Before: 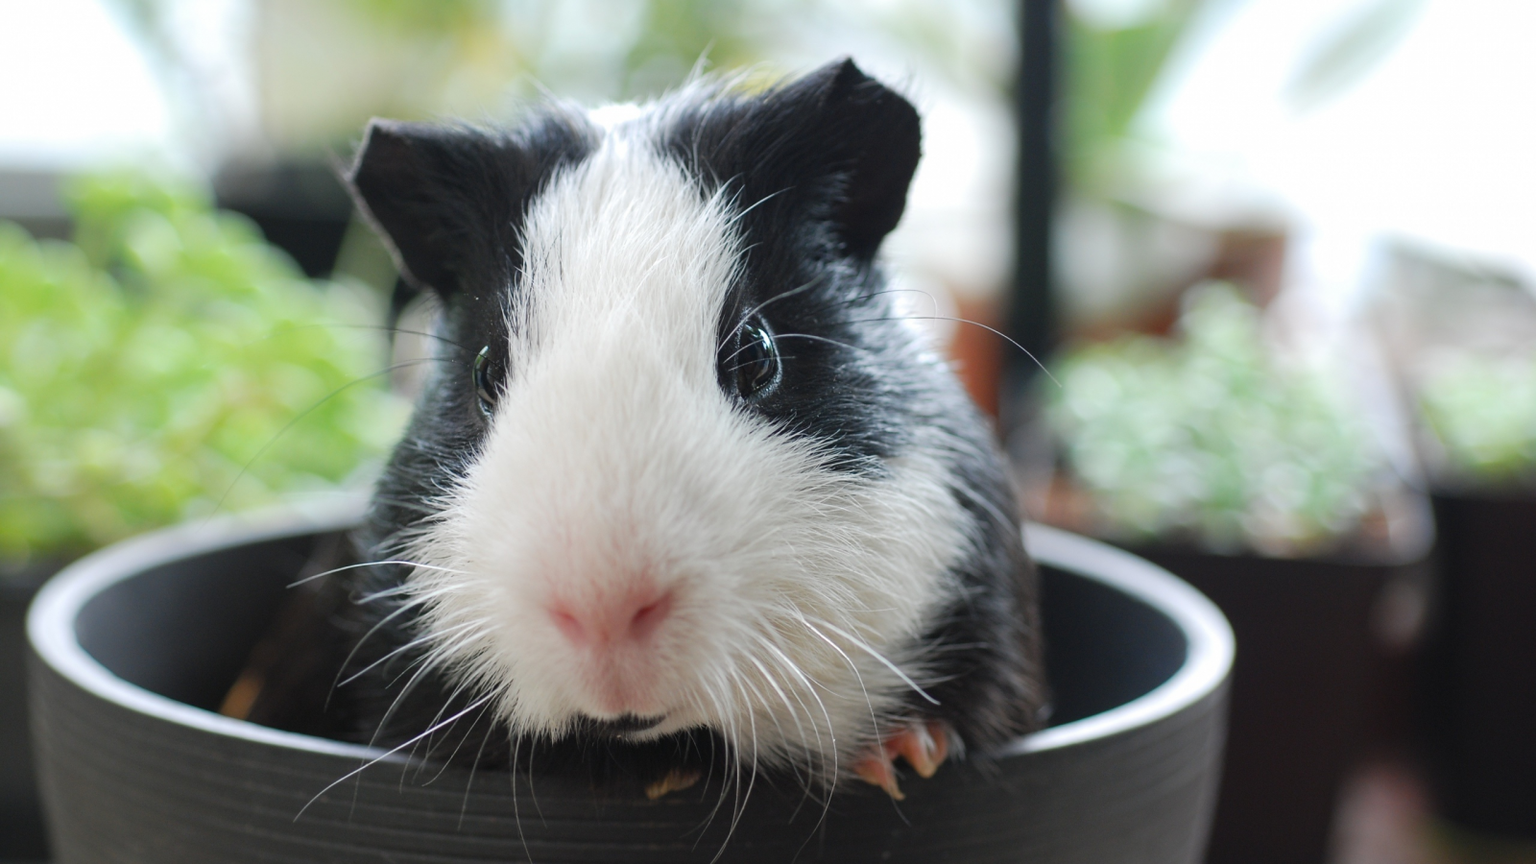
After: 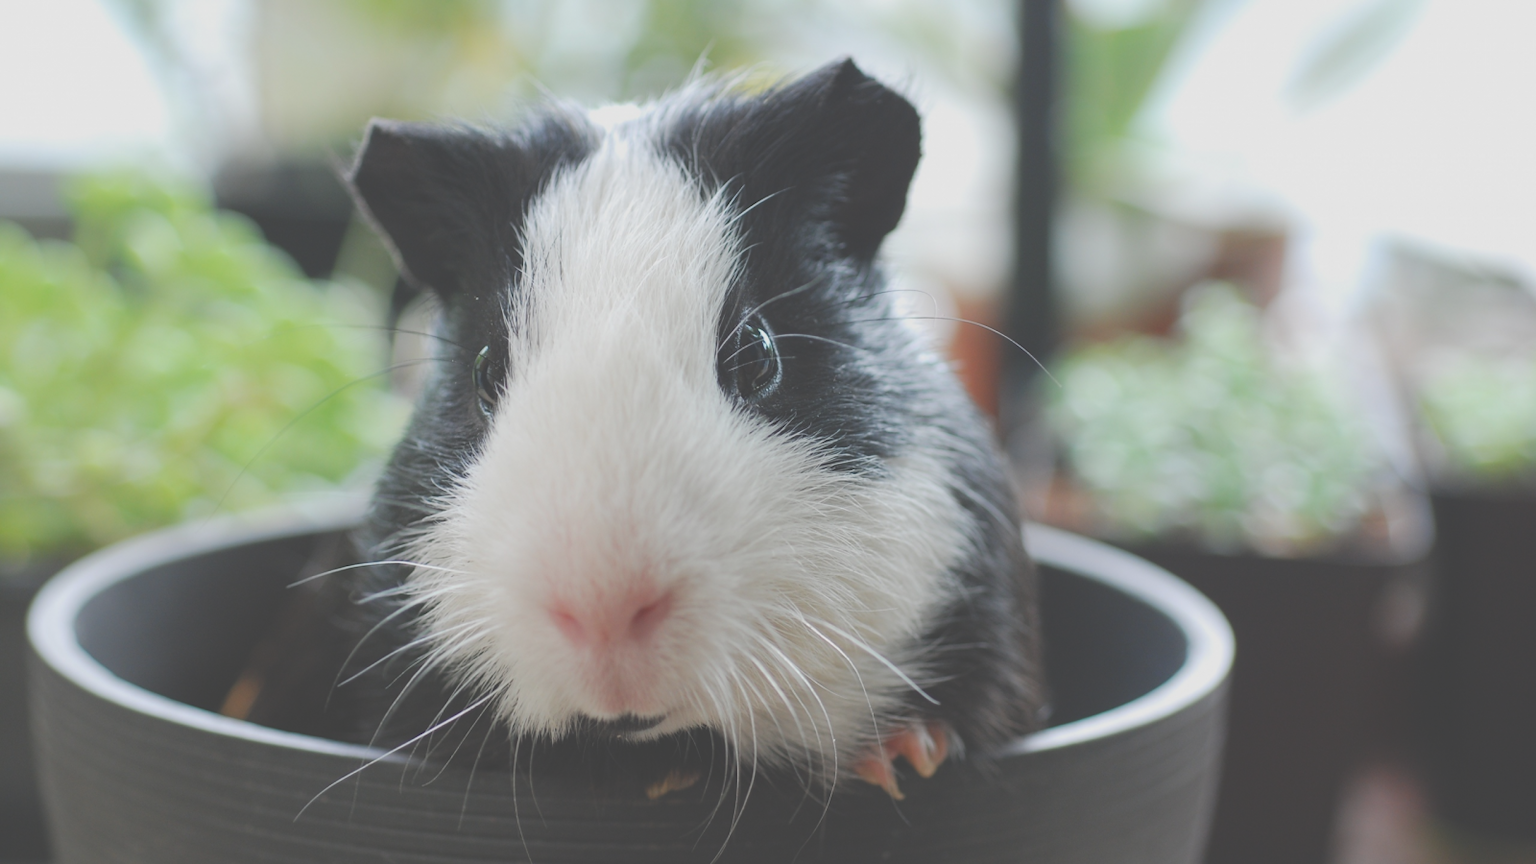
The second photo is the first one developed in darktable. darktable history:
exposure: black level correction -0.025, exposure -0.117 EV, compensate highlight preservation false
contrast brightness saturation: contrast -0.15, brightness 0.05, saturation -0.12
